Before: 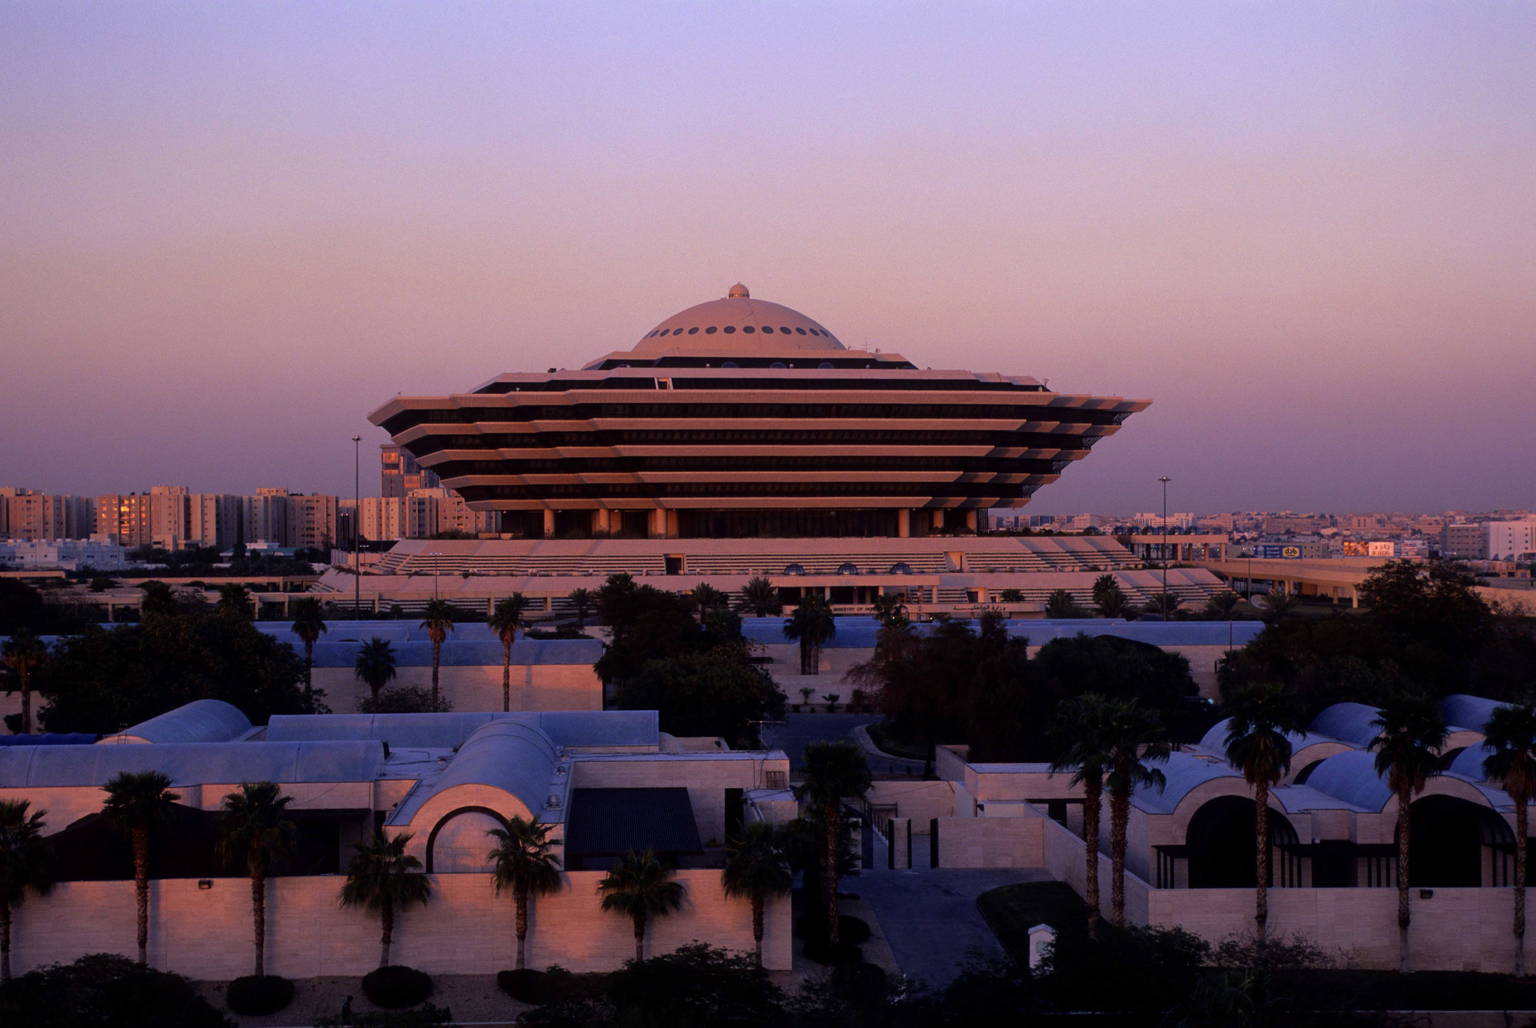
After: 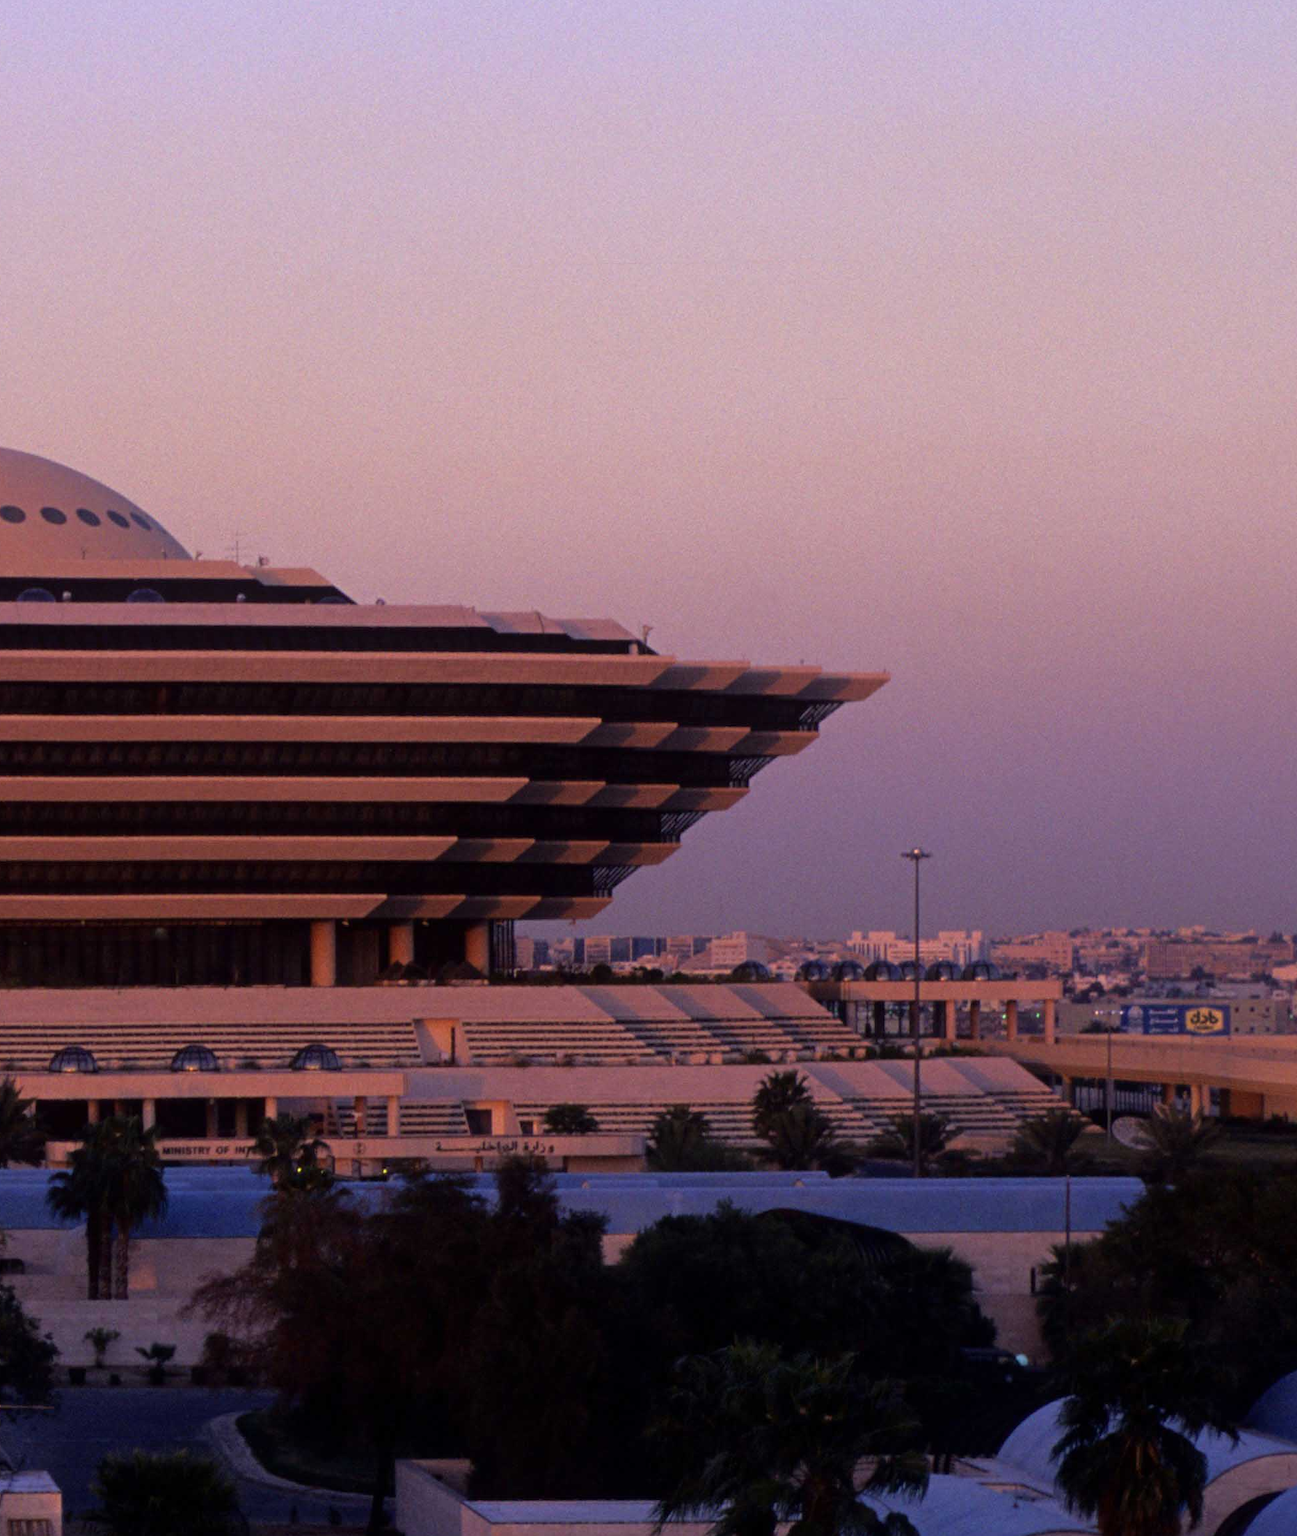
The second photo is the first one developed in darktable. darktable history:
crop and rotate: left 49.64%, top 10.142%, right 13.259%, bottom 24.222%
